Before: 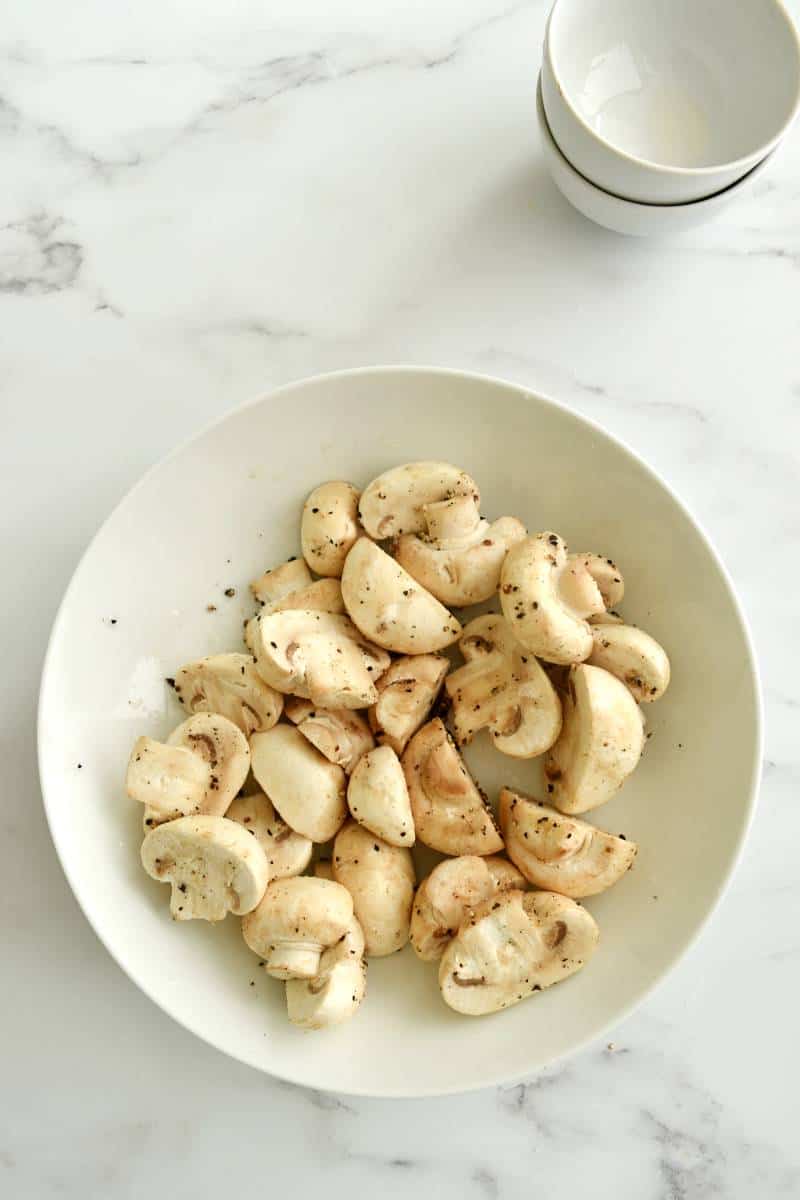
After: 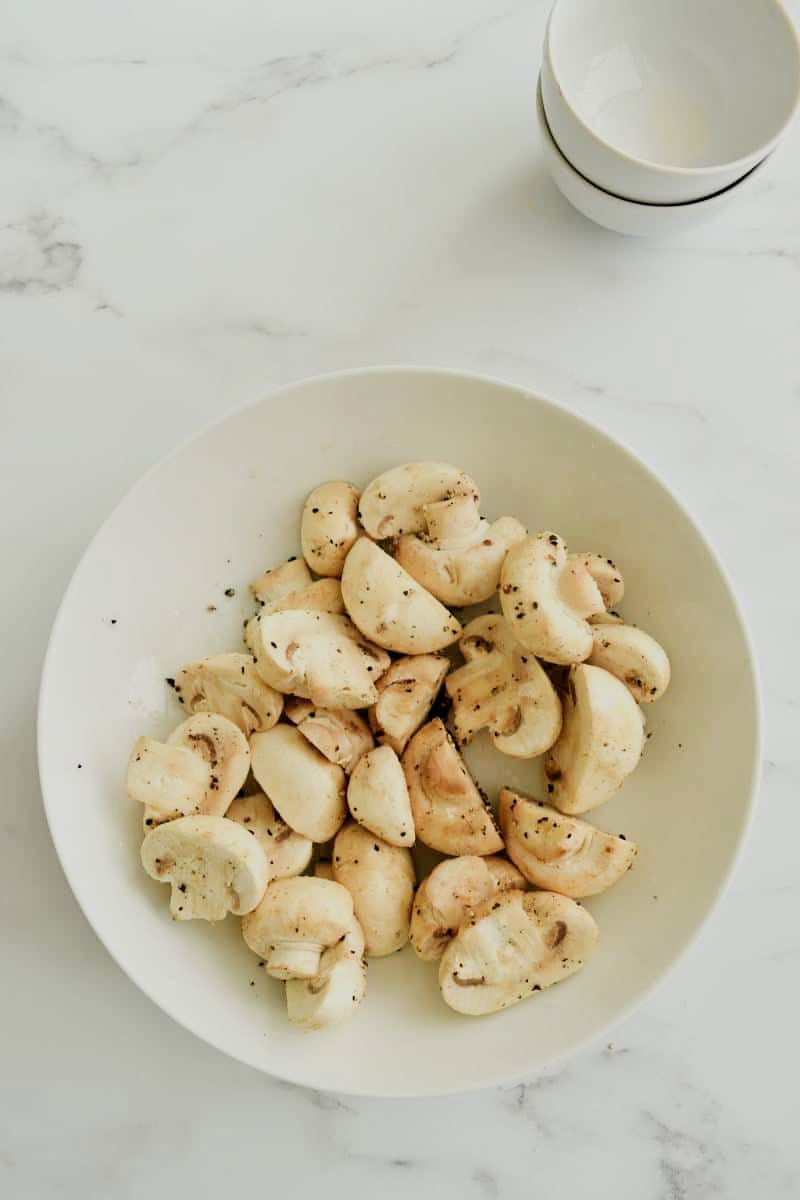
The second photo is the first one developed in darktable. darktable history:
filmic rgb: middle gray luminance 29.08%, black relative exposure -10.25 EV, white relative exposure 5.48 EV, target black luminance 0%, hardness 3.95, latitude 1.52%, contrast 1.128, highlights saturation mix 4.97%, shadows ↔ highlights balance 15.67%
